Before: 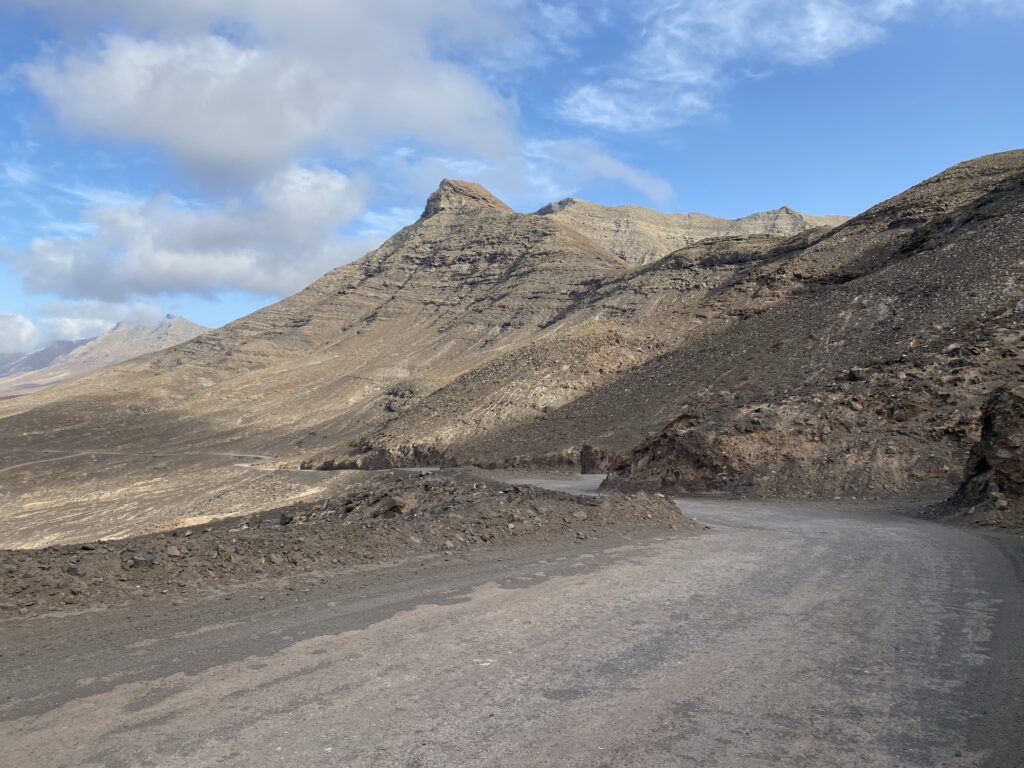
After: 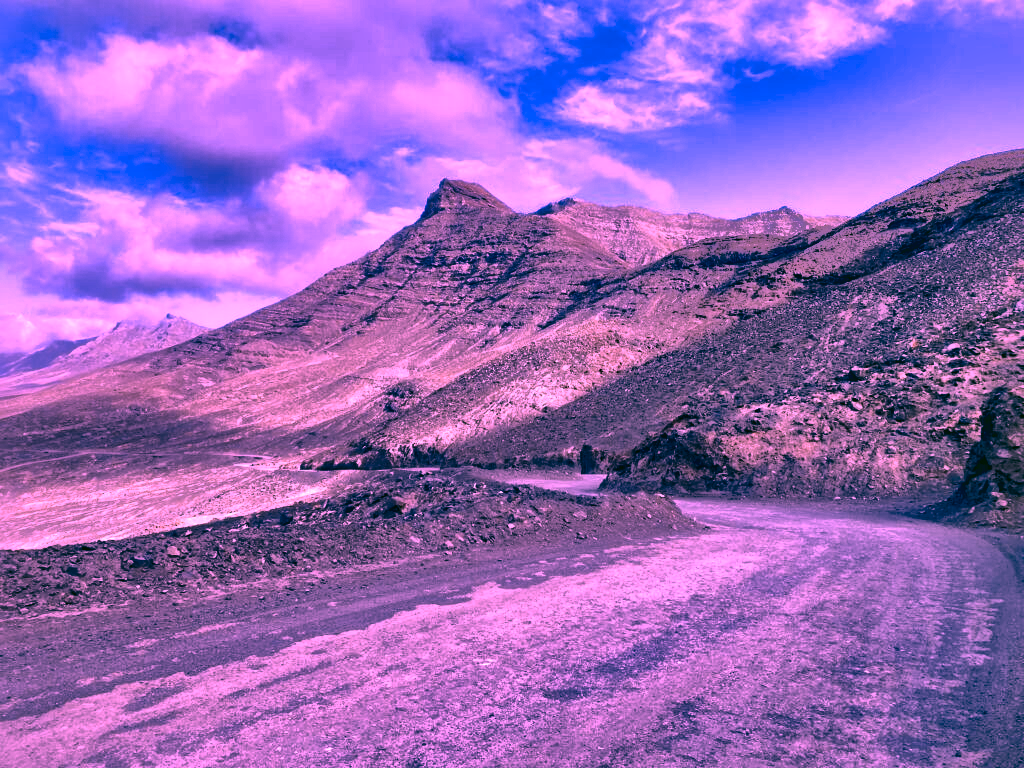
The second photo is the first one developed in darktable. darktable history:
local contrast: mode bilateral grid, contrast 25, coarseness 60, detail 151%, midtone range 0.2
tone mapping: contrast compression 1.5, spatial extent 10 | blend: blend mode average, opacity 100%; mask: uniform (no mask)
white balance: red 1.691, blue 2.219
color correction: highlights a* 1.83, highlights b* 34.02, shadows a* -36.68, shadows b* -5.48 | blend: blend mode normal, opacity 66%; mask: uniform (no mask)
contrast equalizer: y [[0.586, 0.584, 0.576, 0.565, 0.552, 0.539], [0.5 ×6], [0.97, 0.959, 0.919, 0.859, 0.789, 0.717], [0 ×6], [0 ×6]]
shadows and highlights: shadows 60, highlights -60.23, soften with gaussian
